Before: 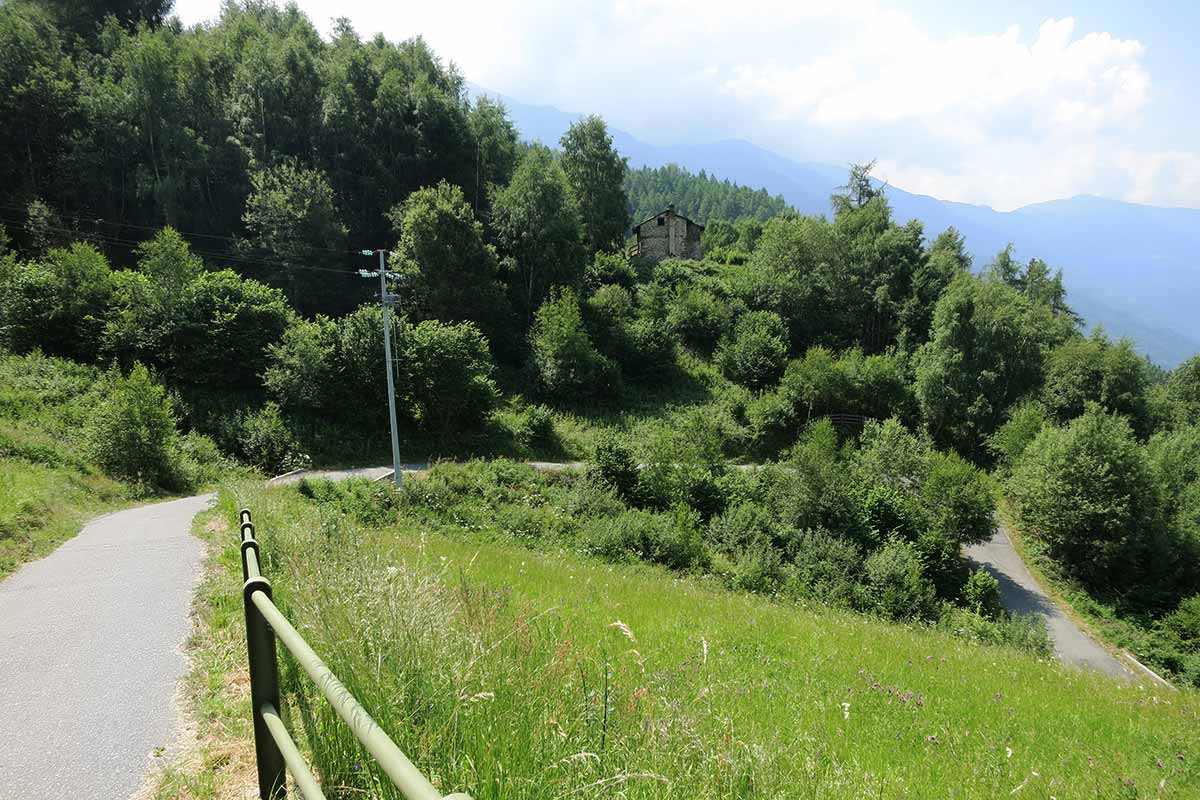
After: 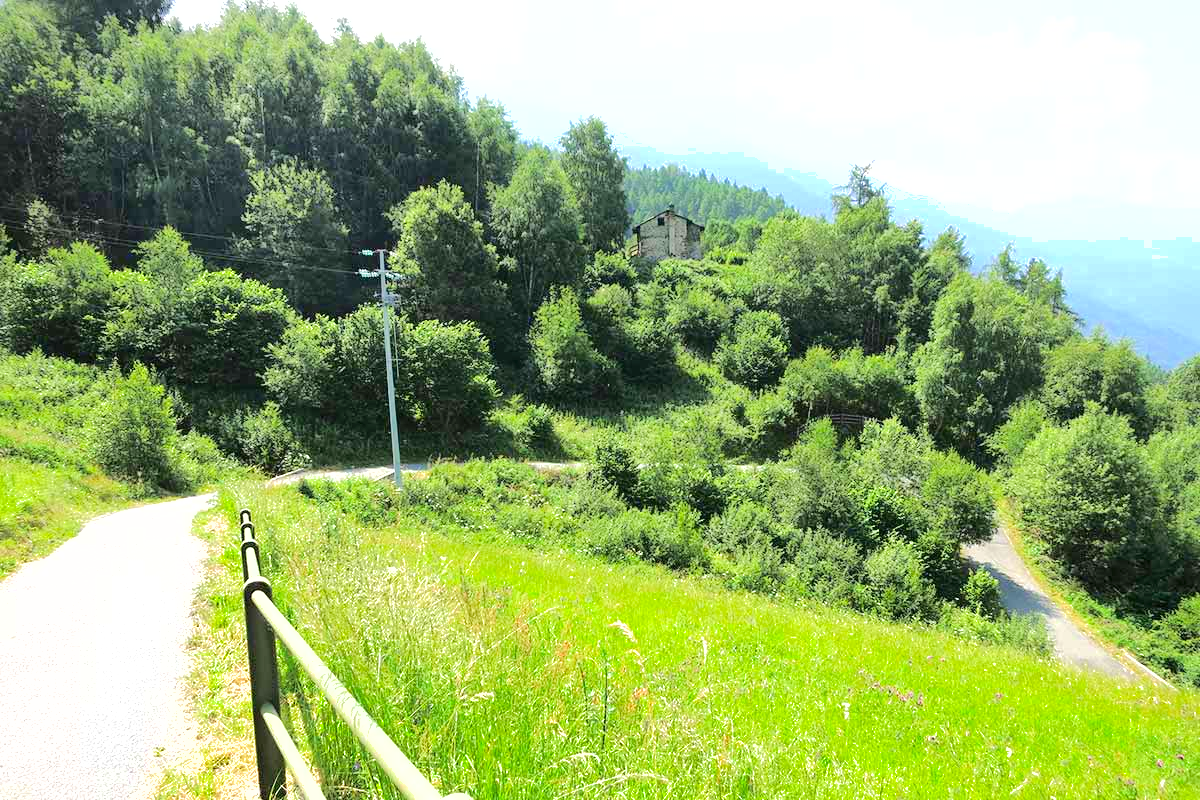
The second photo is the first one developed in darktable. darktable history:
exposure: exposure 0.722 EV, compensate highlight preservation false
tone equalizer: -7 EV 0.149 EV, -6 EV 0.618 EV, -5 EV 1.17 EV, -4 EV 1.33 EV, -3 EV 1.12 EV, -2 EV 0.6 EV, -1 EV 0.157 EV, edges refinement/feathering 500, mask exposure compensation -1.57 EV, preserve details no
shadows and highlights: on, module defaults
